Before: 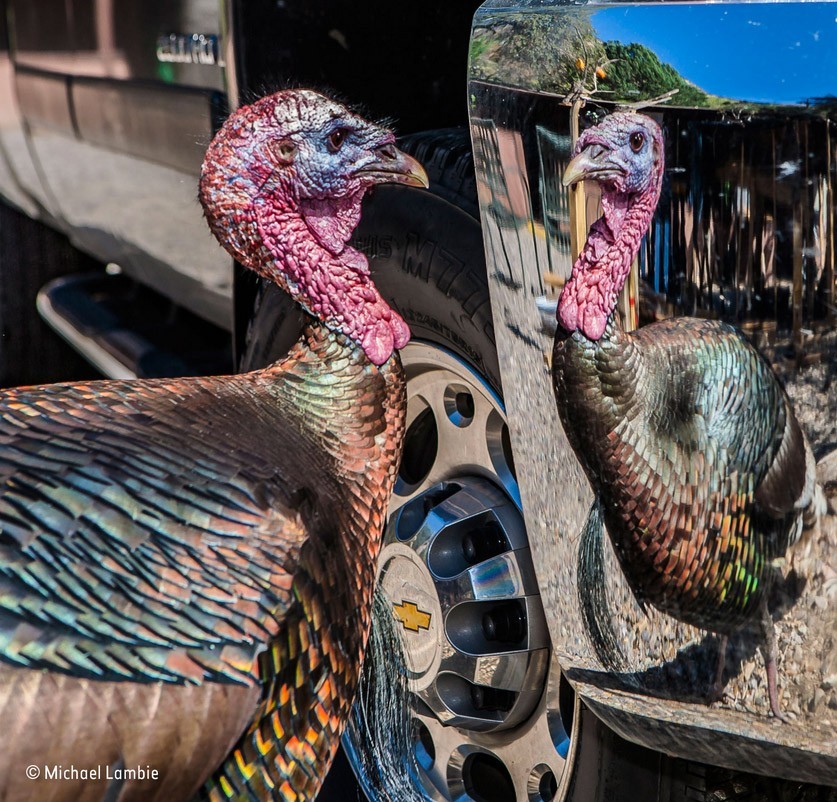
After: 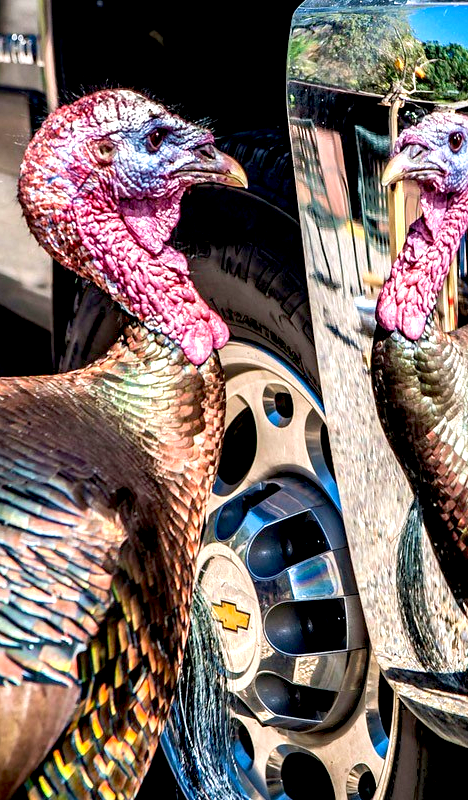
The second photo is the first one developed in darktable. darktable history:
velvia: on, module defaults
crop: left 21.674%, right 22.086%
exposure: black level correction 0.01, exposure 1 EV, compensate highlight preservation false
